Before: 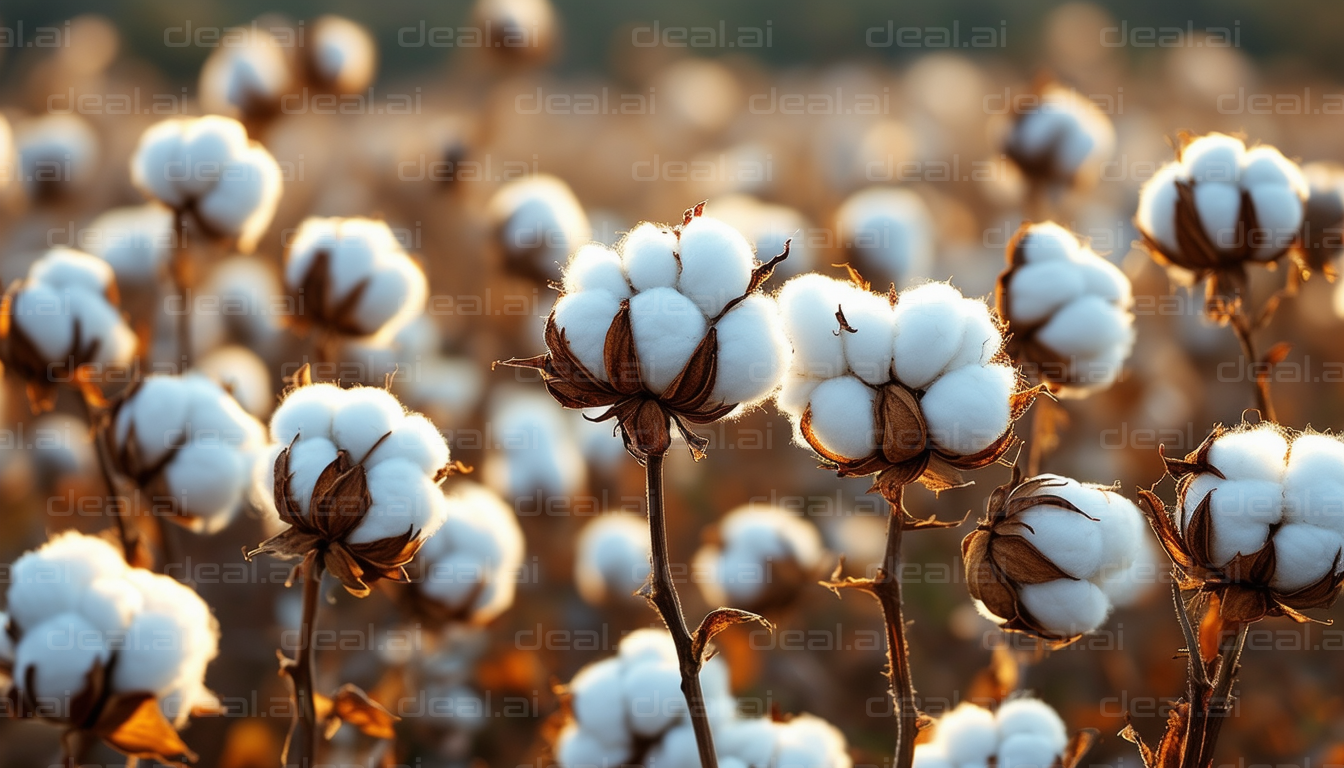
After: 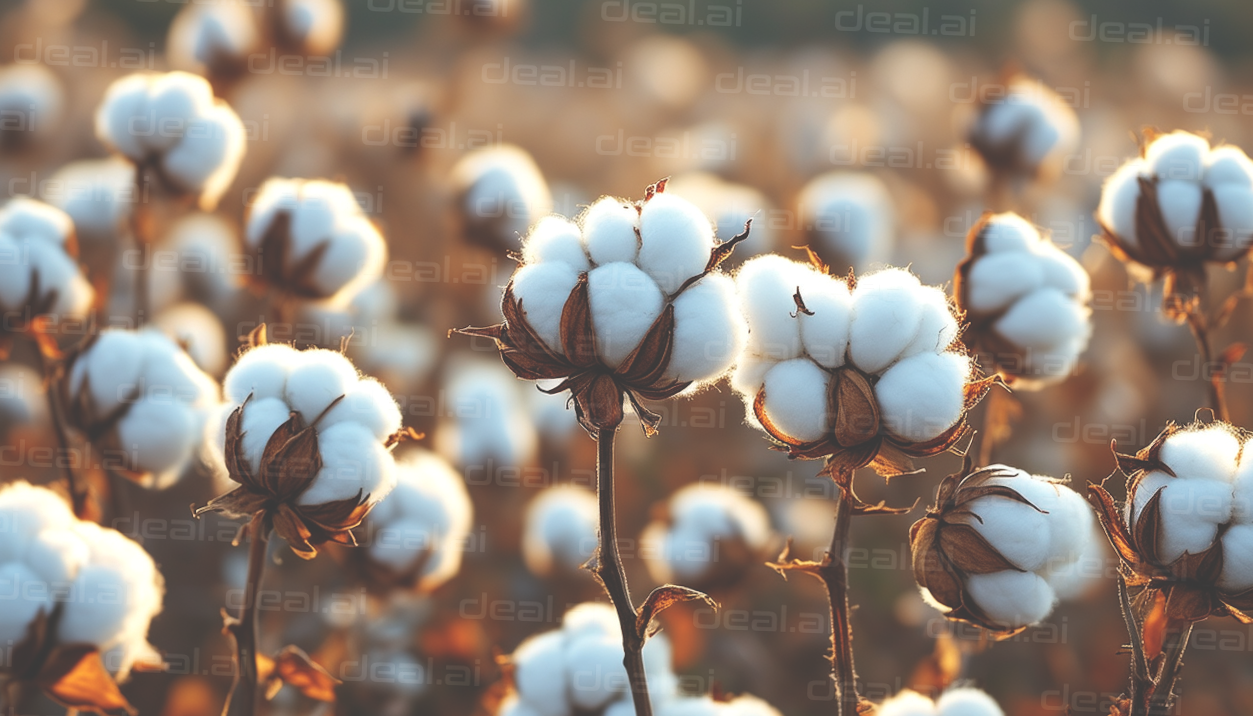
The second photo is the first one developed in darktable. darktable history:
exposure: black level correction -0.041, exposure 0.064 EV, compensate highlight preservation false
crop and rotate: angle -2.38°
